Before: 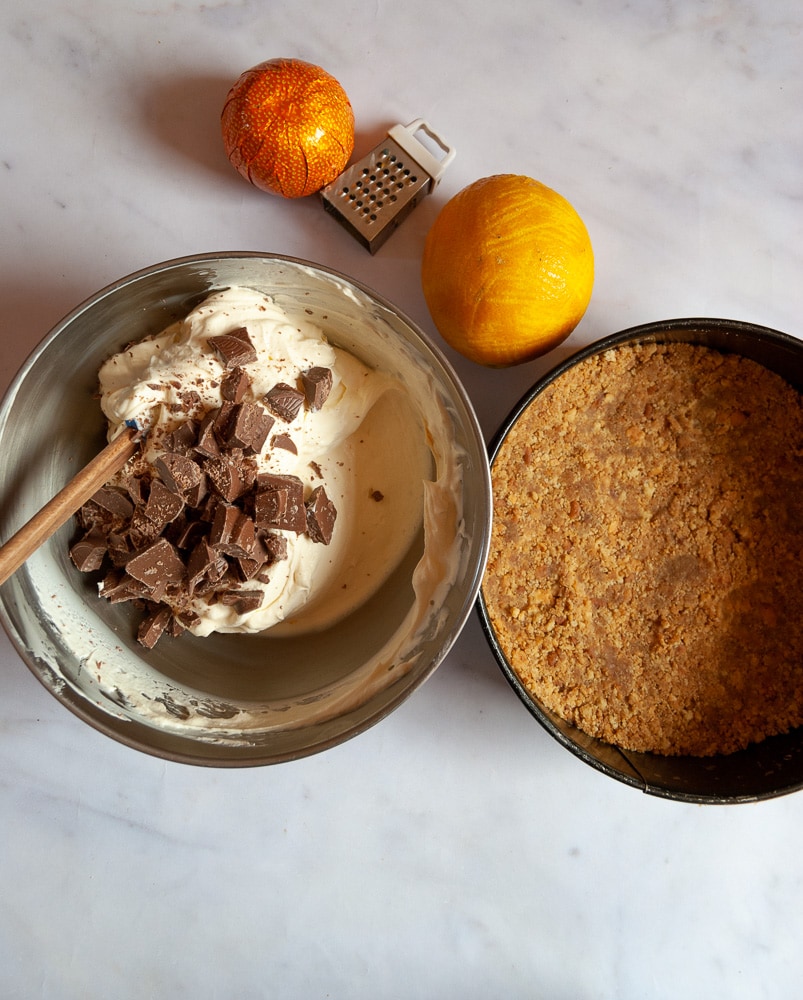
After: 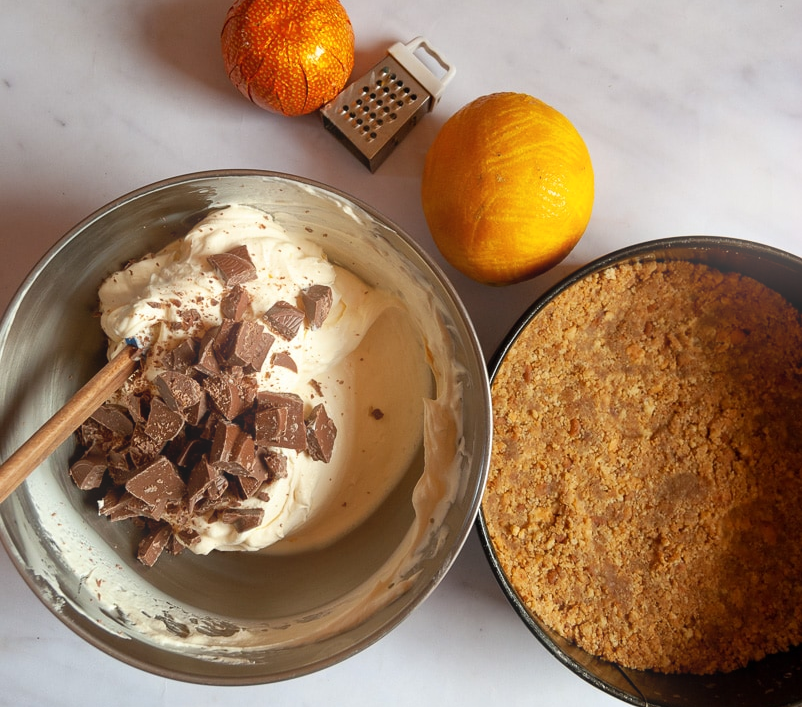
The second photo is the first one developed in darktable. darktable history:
crop and rotate: top 8.293%, bottom 20.996%
bloom: size 16%, threshold 98%, strength 20%
